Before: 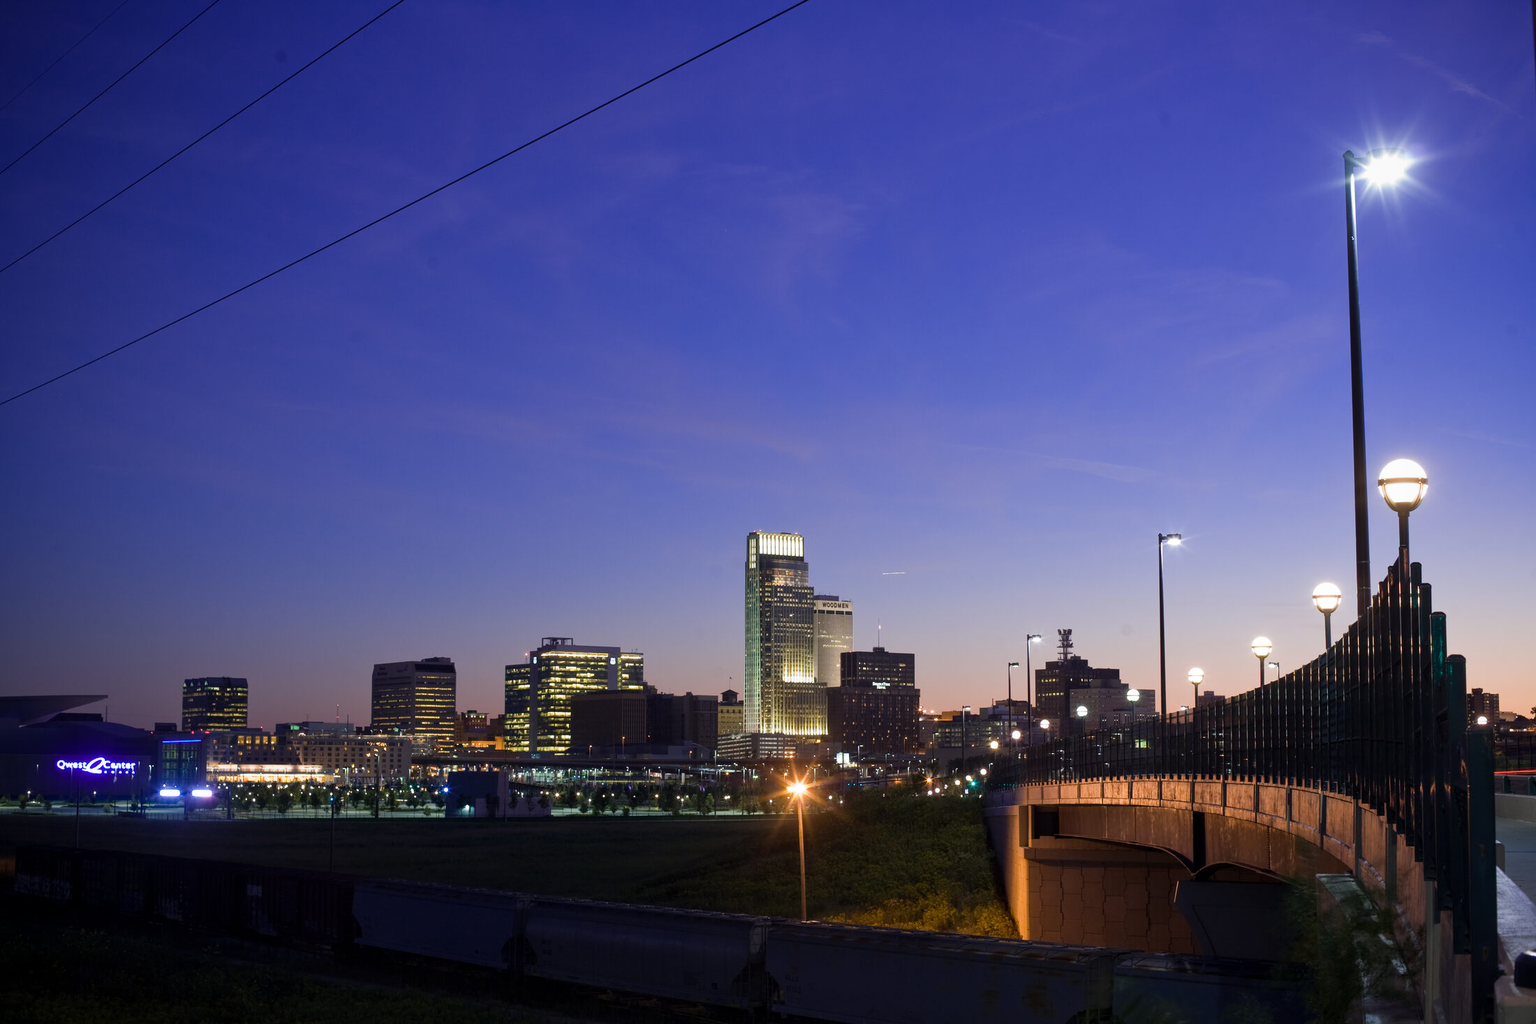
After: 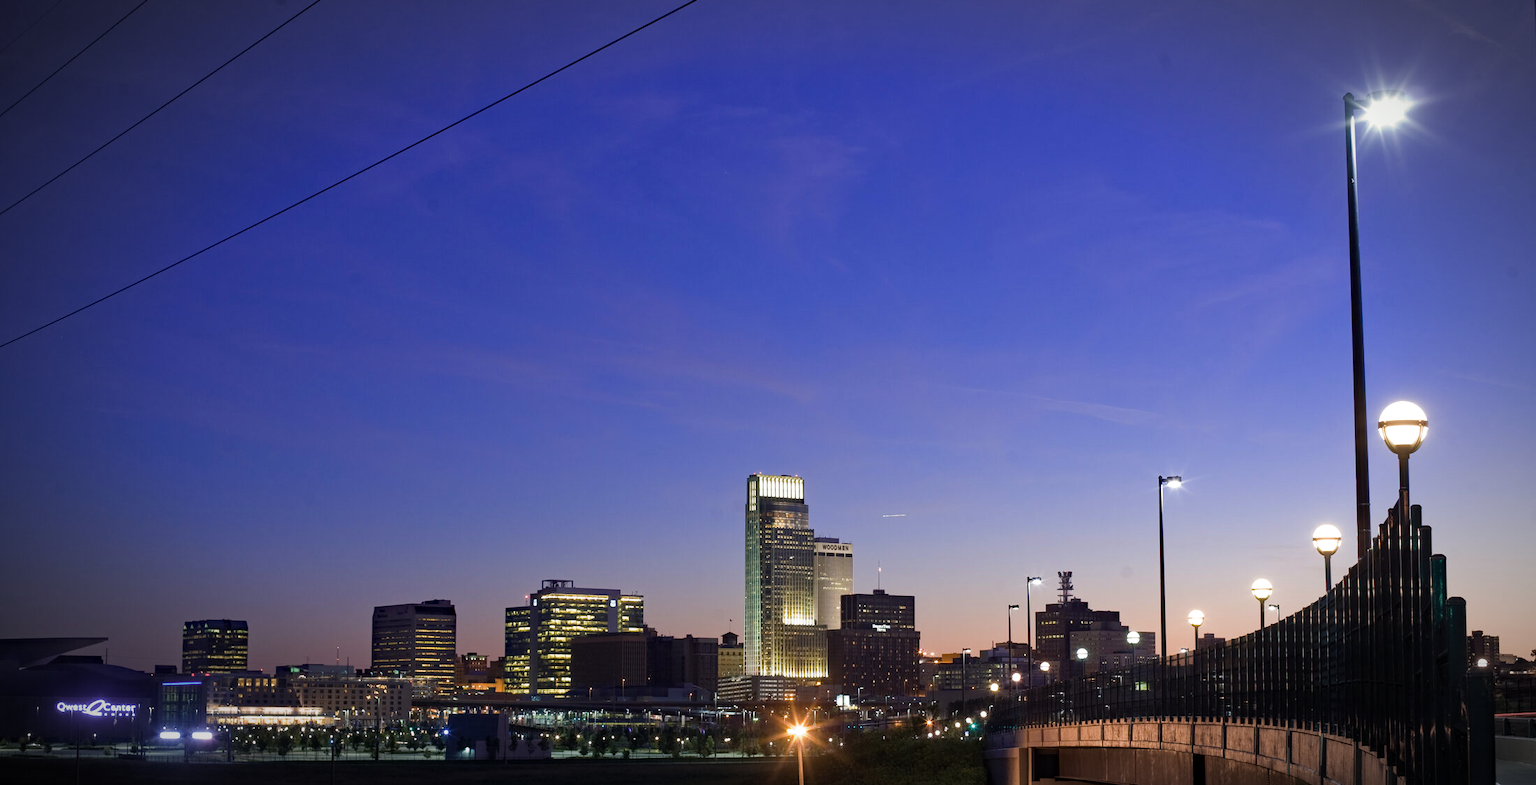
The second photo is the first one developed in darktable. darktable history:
vignetting: automatic ratio true
crop: top 5.667%, bottom 17.637%
haze removal: compatibility mode true, adaptive false
